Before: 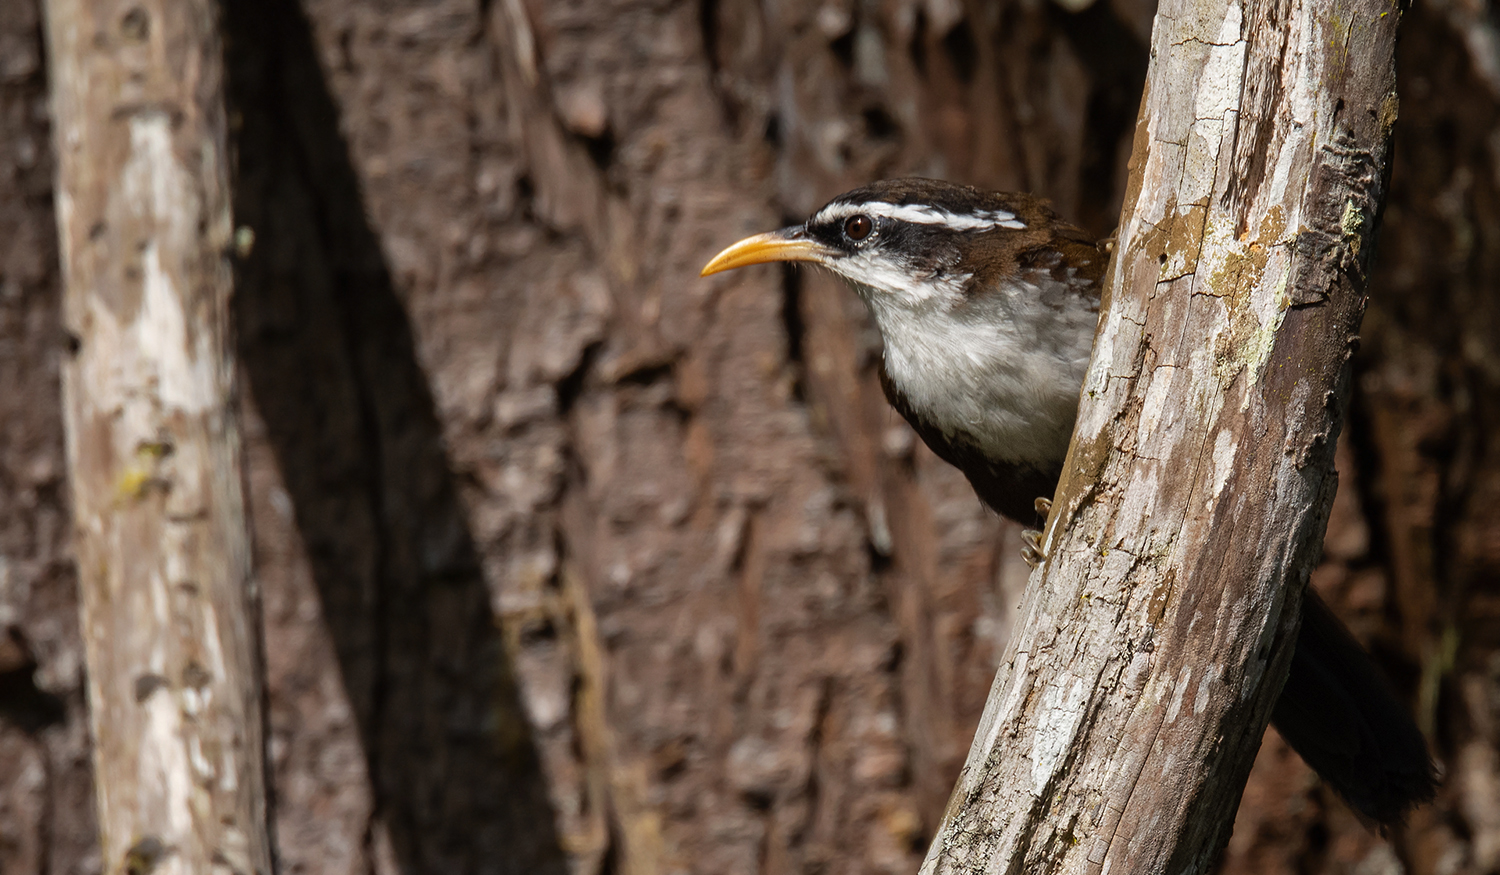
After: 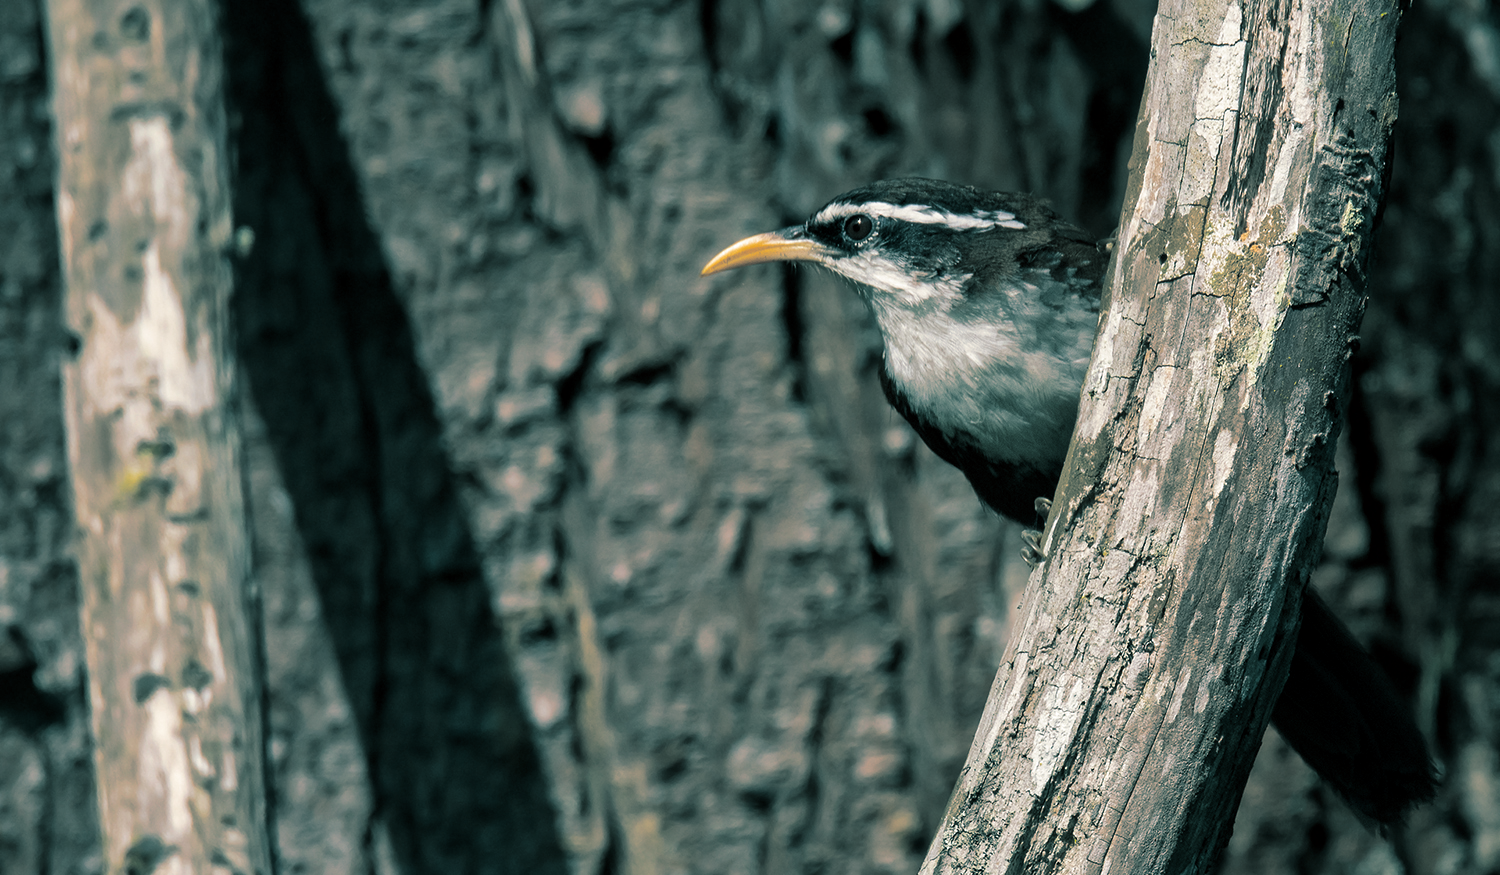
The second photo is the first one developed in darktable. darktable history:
local contrast: mode bilateral grid, contrast 20, coarseness 50, detail 120%, midtone range 0.2
split-toning: shadows › hue 186.43°, highlights › hue 49.29°, compress 30.29%
